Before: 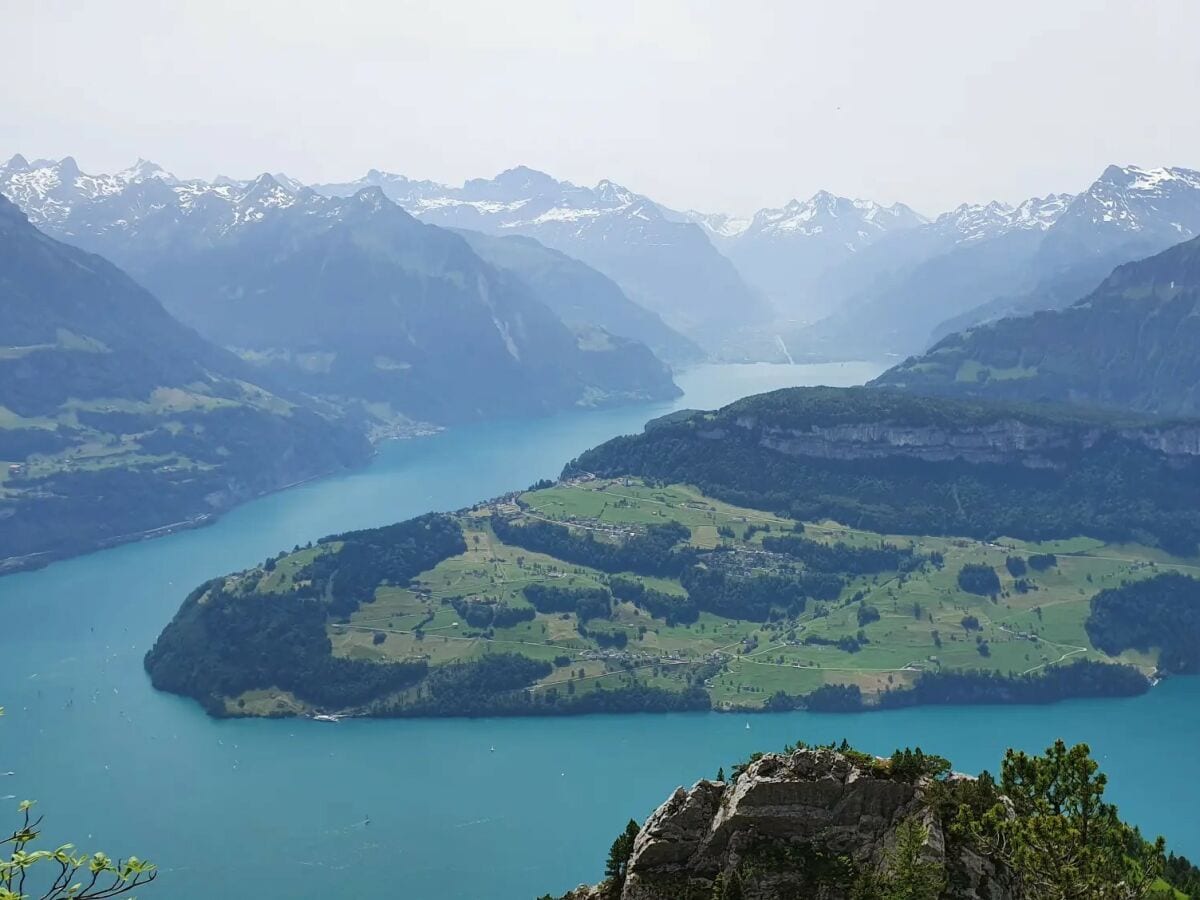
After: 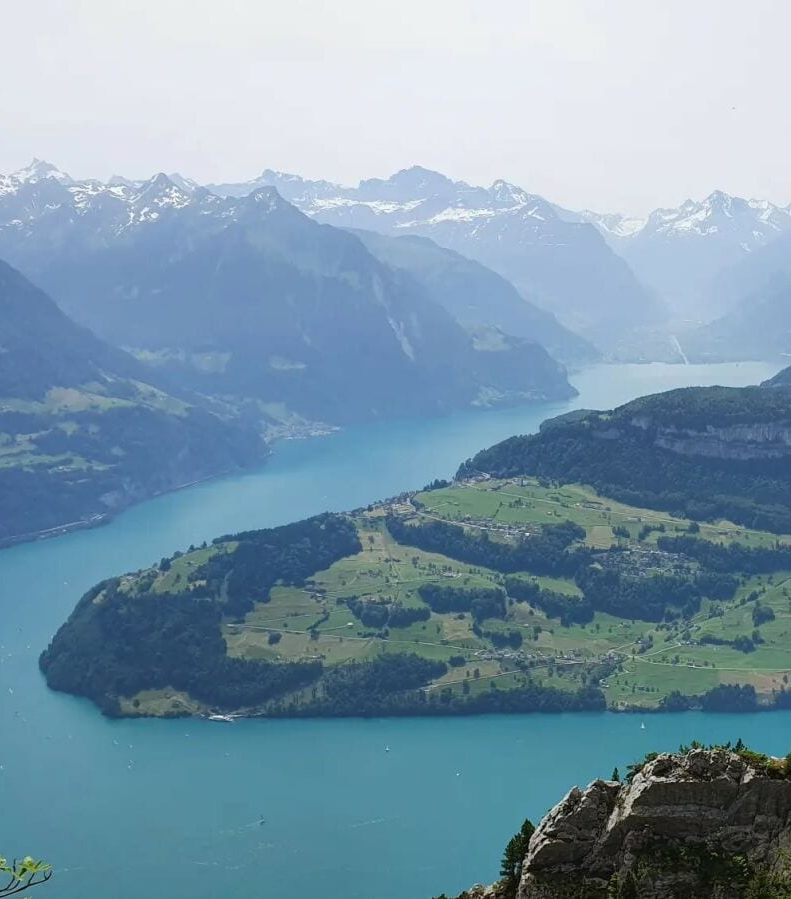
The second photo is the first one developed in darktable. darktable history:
crop and rotate: left 8.788%, right 25.23%
